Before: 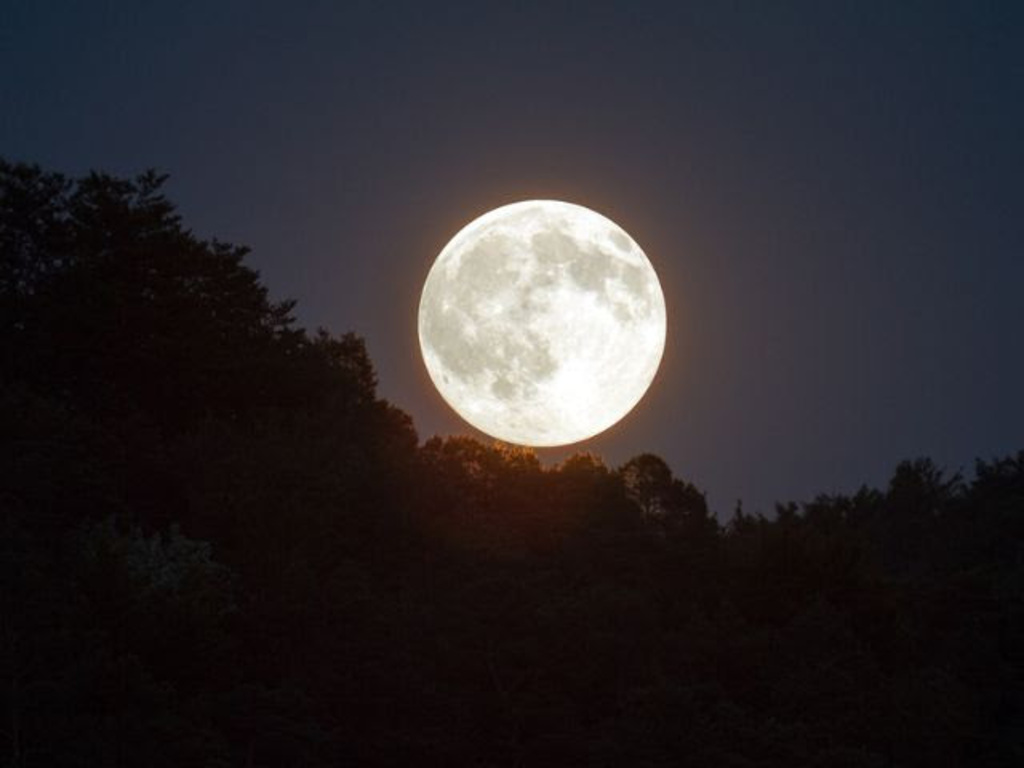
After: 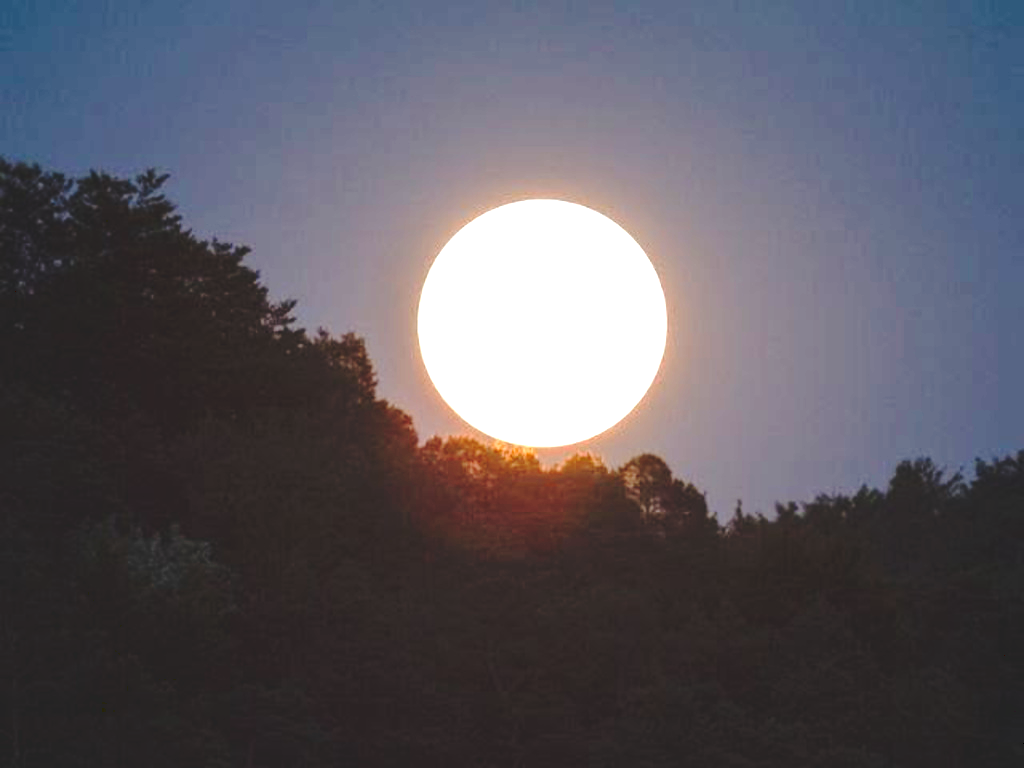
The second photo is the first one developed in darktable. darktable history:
exposure: exposure 2 EV, compensate exposure bias true, compensate highlight preservation false
tone curve: curves: ch0 [(0, 0) (0.003, 0.139) (0.011, 0.14) (0.025, 0.138) (0.044, 0.14) (0.069, 0.149) (0.1, 0.161) (0.136, 0.179) (0.177, 0.203) (0.224, 0.245) (0.277, 0.302) (0.335, 0.382) (0.399, 0.461) (0.468, 0.546) (0.543, 0.614) (0.623, 0.687) (0.709, 0.758) (0.801, 0.84) (0.898, 0.912) (1, 1)], preserve colors none
